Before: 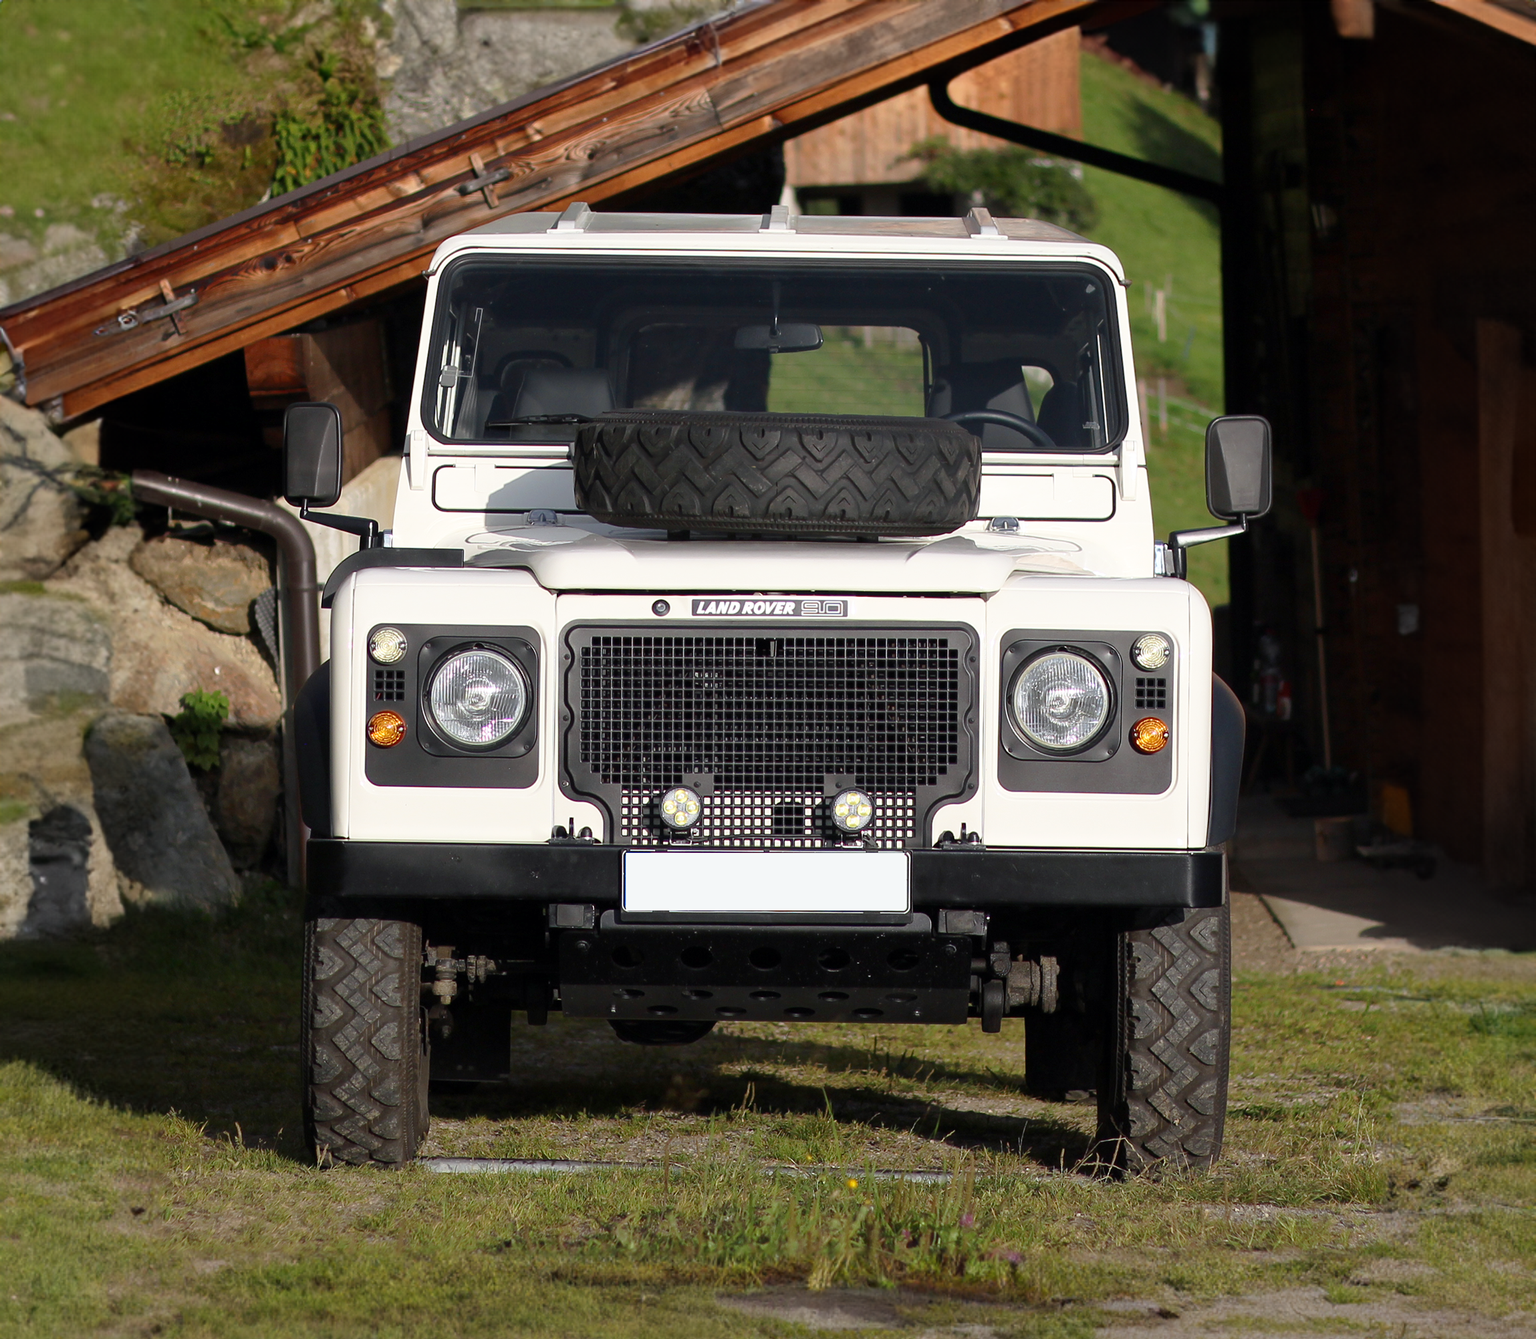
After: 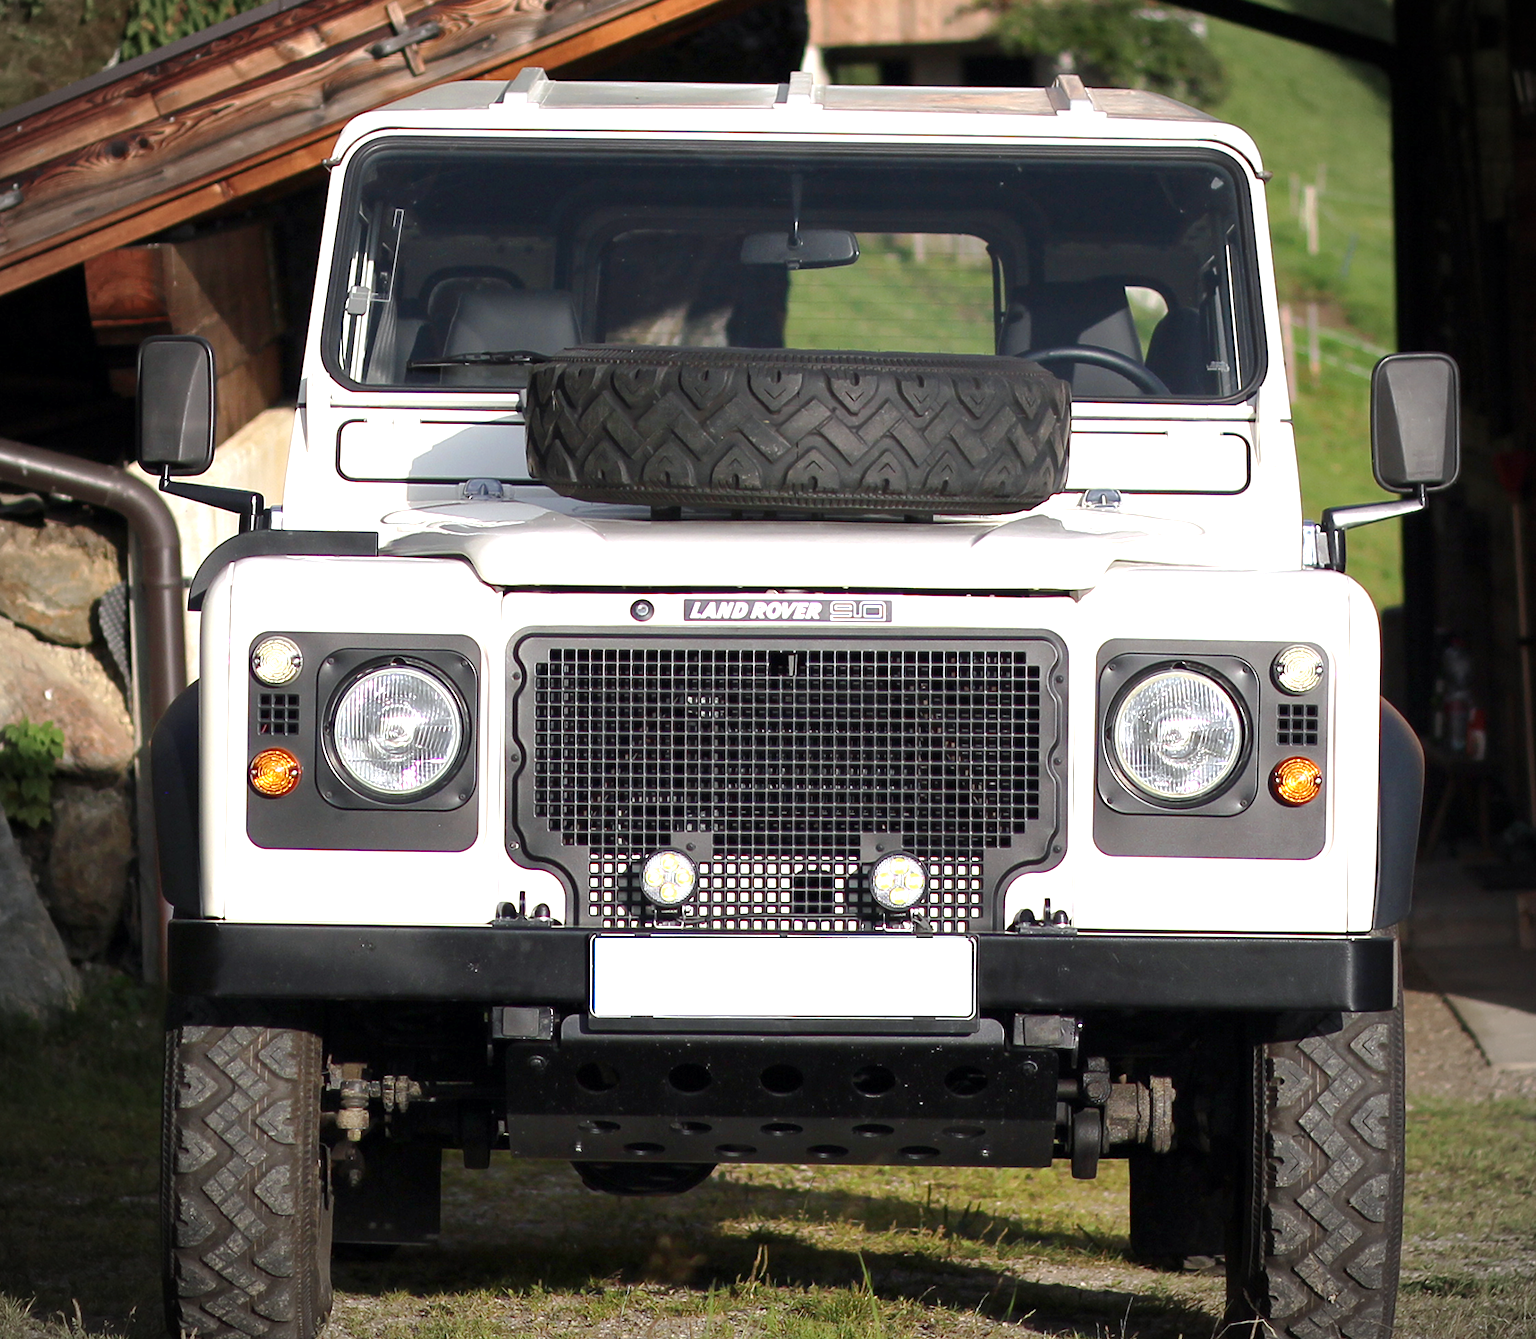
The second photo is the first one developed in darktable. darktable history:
vignetting: on, module defaults
crop and rotate: left 11.831%, top 11.346%, right 13.429%, bottom 13.899%
exposure: exposure 0.781 EV, compensate highlight preservation false
